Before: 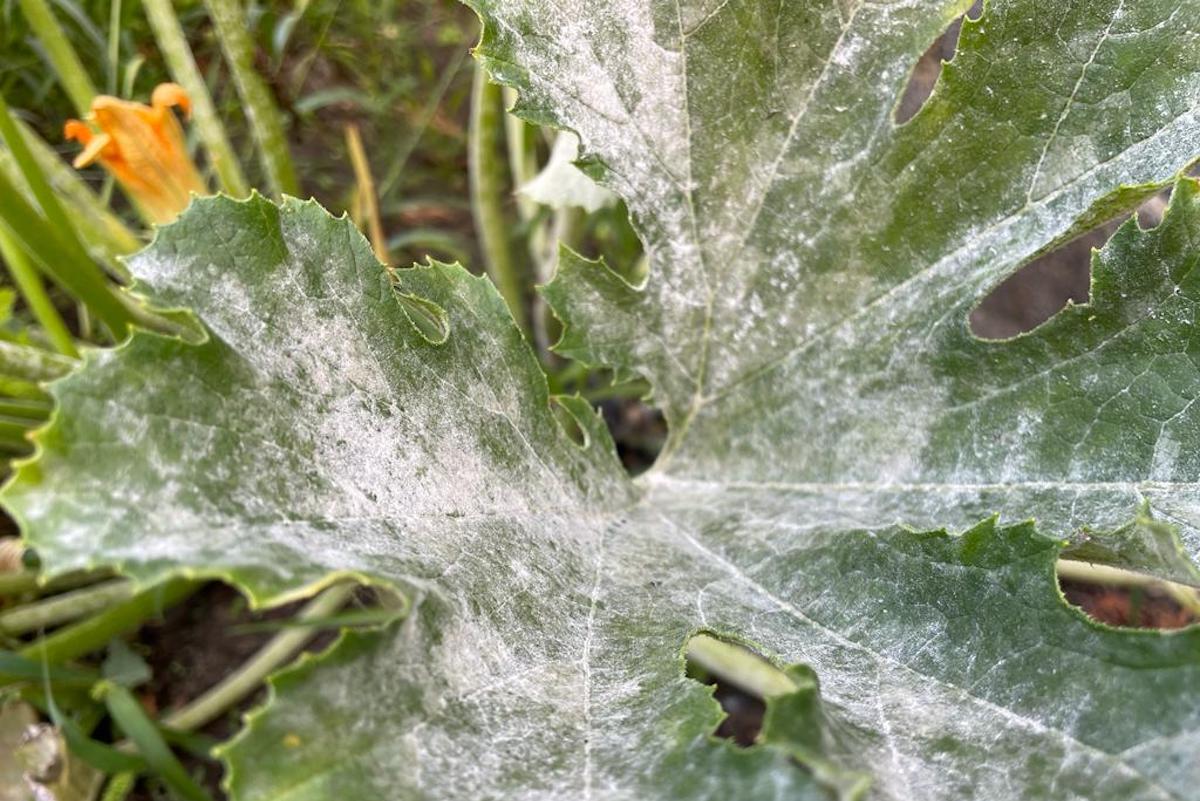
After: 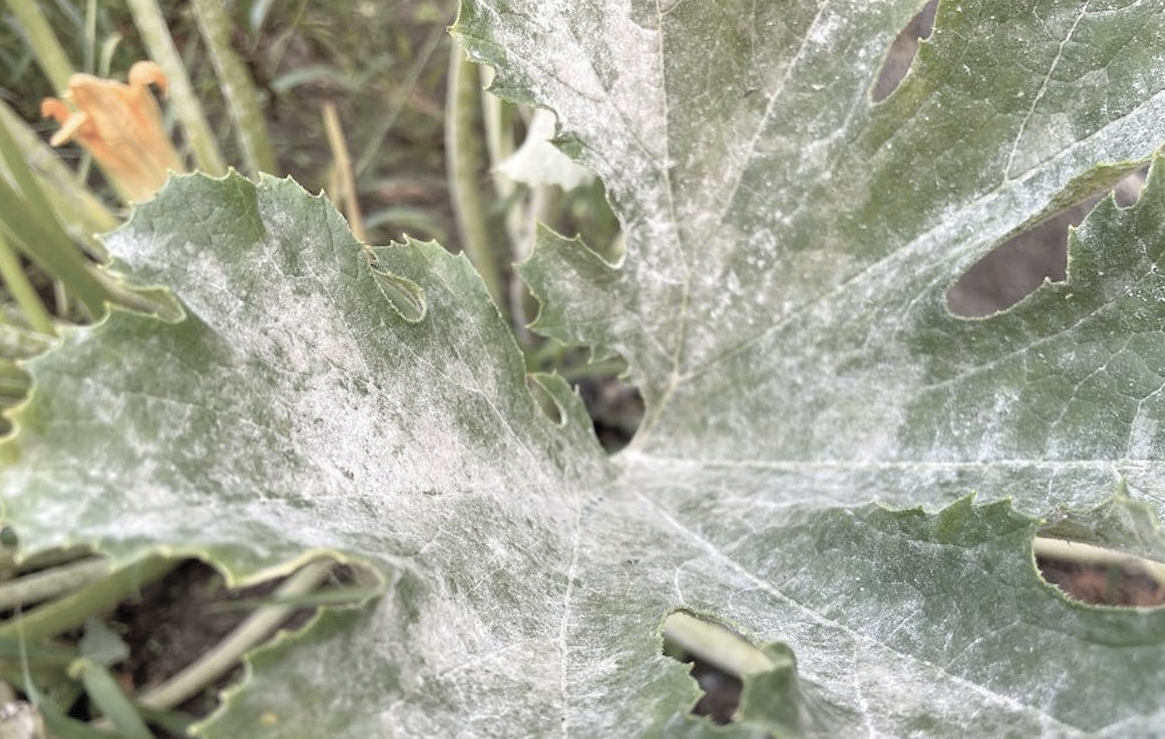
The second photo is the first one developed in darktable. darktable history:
crop: left 1.945%, top 2.755%, right 0.919%, bottom 4.892%
base curve: preserve colors none
contrast brightness saturation: brightness 0.183, saturation -0.488
